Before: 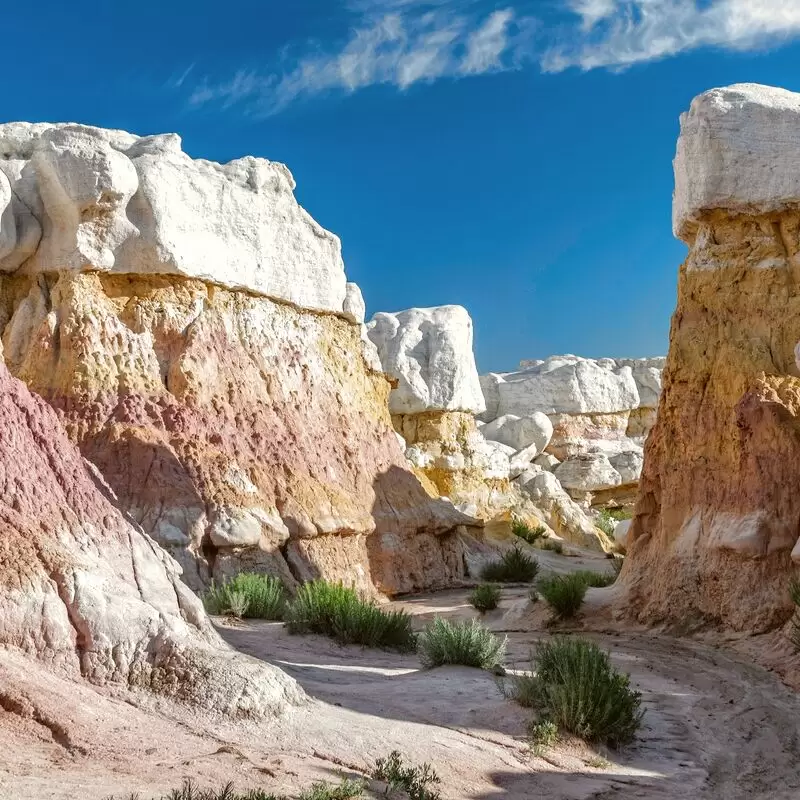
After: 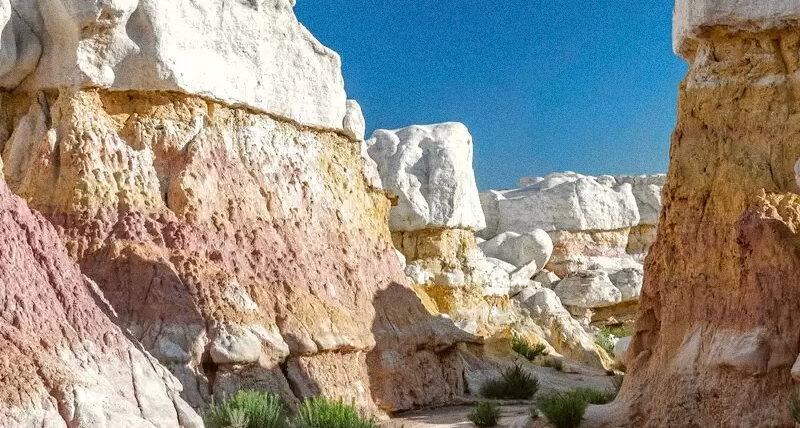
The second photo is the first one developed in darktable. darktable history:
crop and rotate: top 23.043%, bottom 23.437%
grain: on, module defaults
